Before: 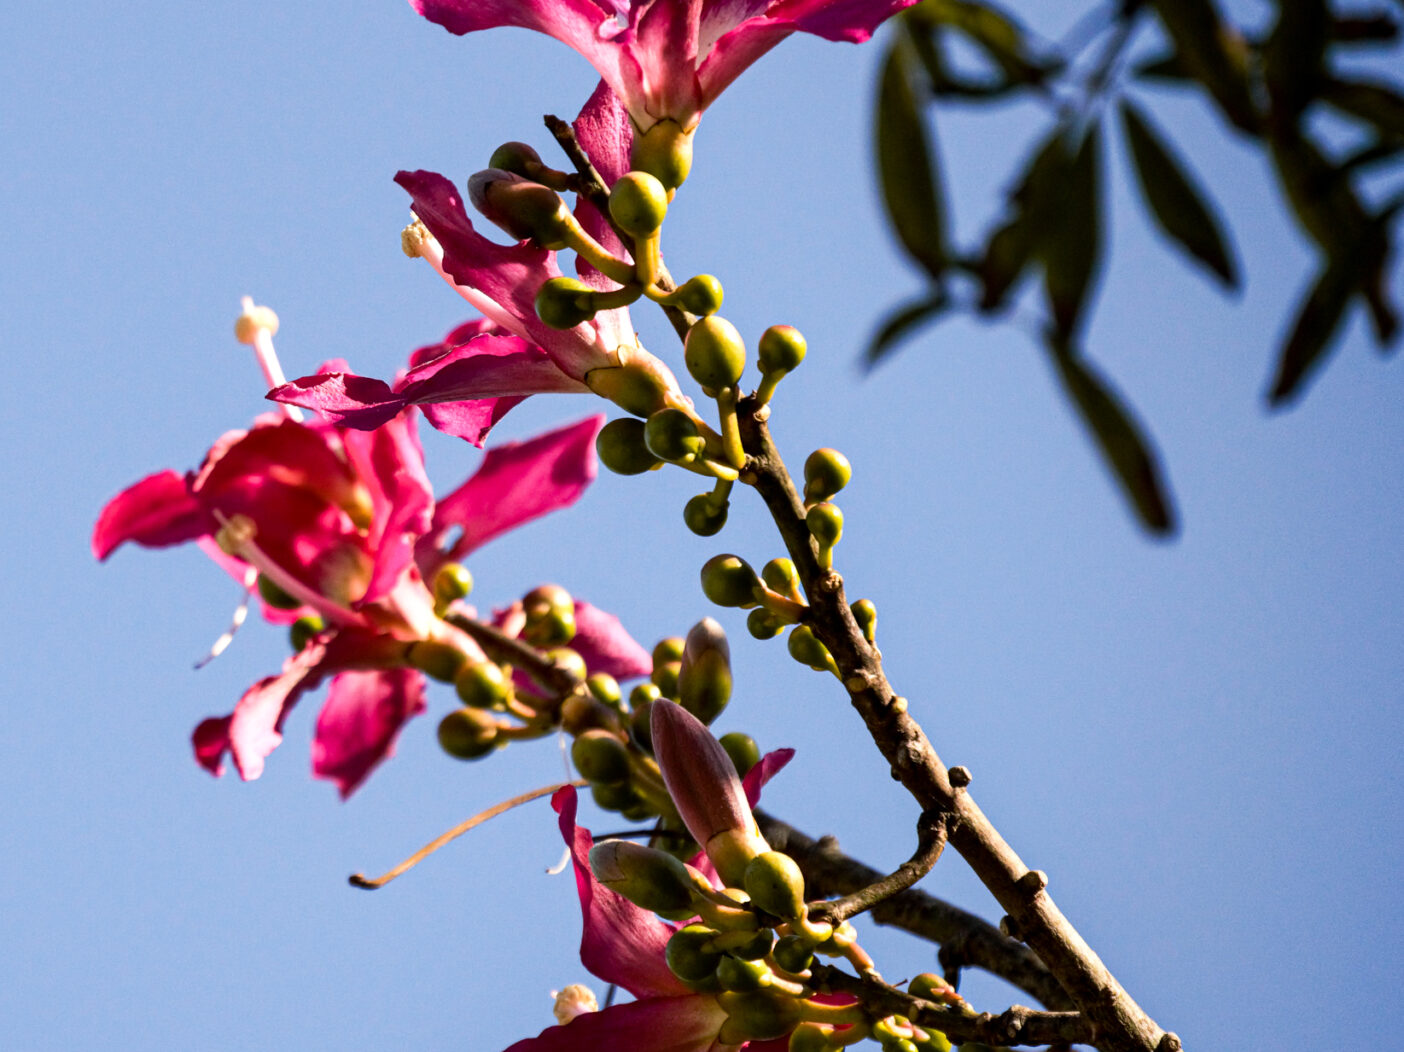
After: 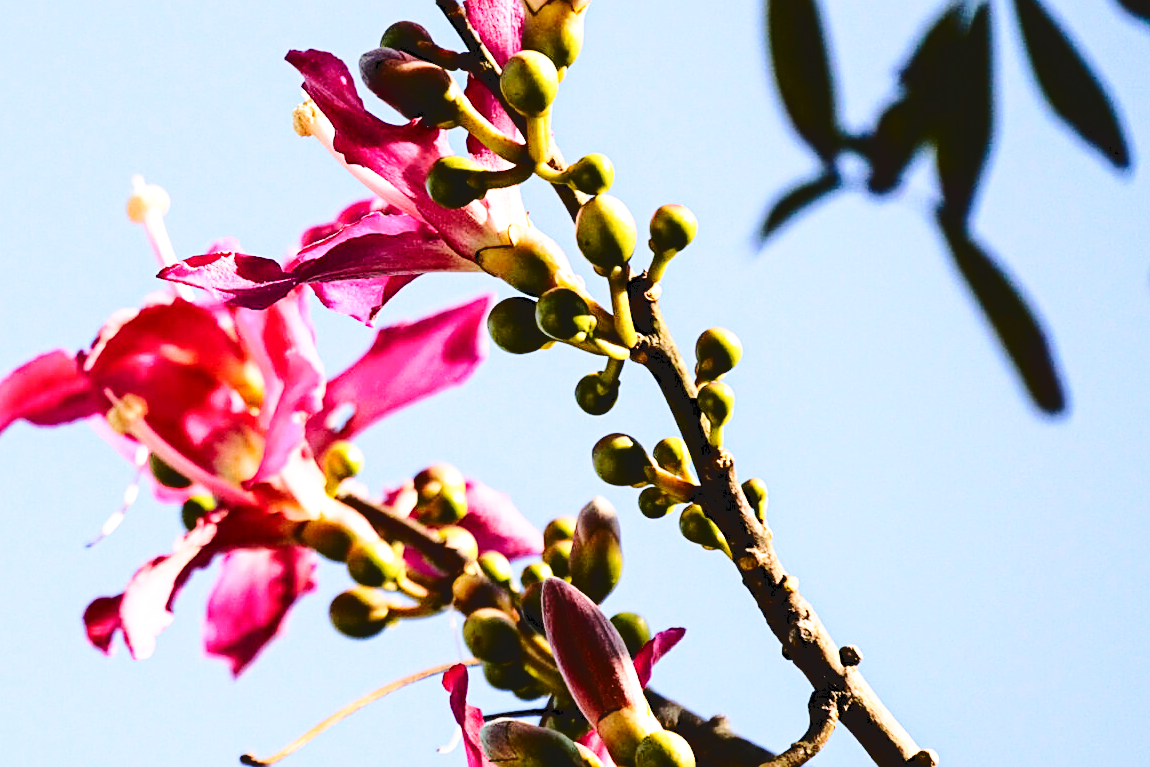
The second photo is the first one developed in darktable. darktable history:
base curve: curves: ch0 [(0, 0) (0.032, 0.037) (0.105, 0.228) (0.435, 0.76) (0.856, 0.983) (1, 1)], preserve colors none
crop: left 7.778%, top 11.586%, right 10.289%, bottom 15.44%
tone curve: curves: ch0 [(0, 0) (0.003, 0.085) (0.011, 0.086) (0.025, 0.086) (0.044, 0.088) (0.069, 0.093) (0.1, 0.102) (0.136, 0.12) (0.177, 0.157) (0.224, 0.203) (0.277, 0.277) (0.335, 0.36) (0.399, 0.463) (0.468, 0.559) (0.543, 0.626) (0.623, 0.703) (0.709, 0.789) (0.801, 0.869) (0.898, 0.927) (1, 1)], color space Lab, independent channels, preserve colors none
sharpen: on, module defaults
